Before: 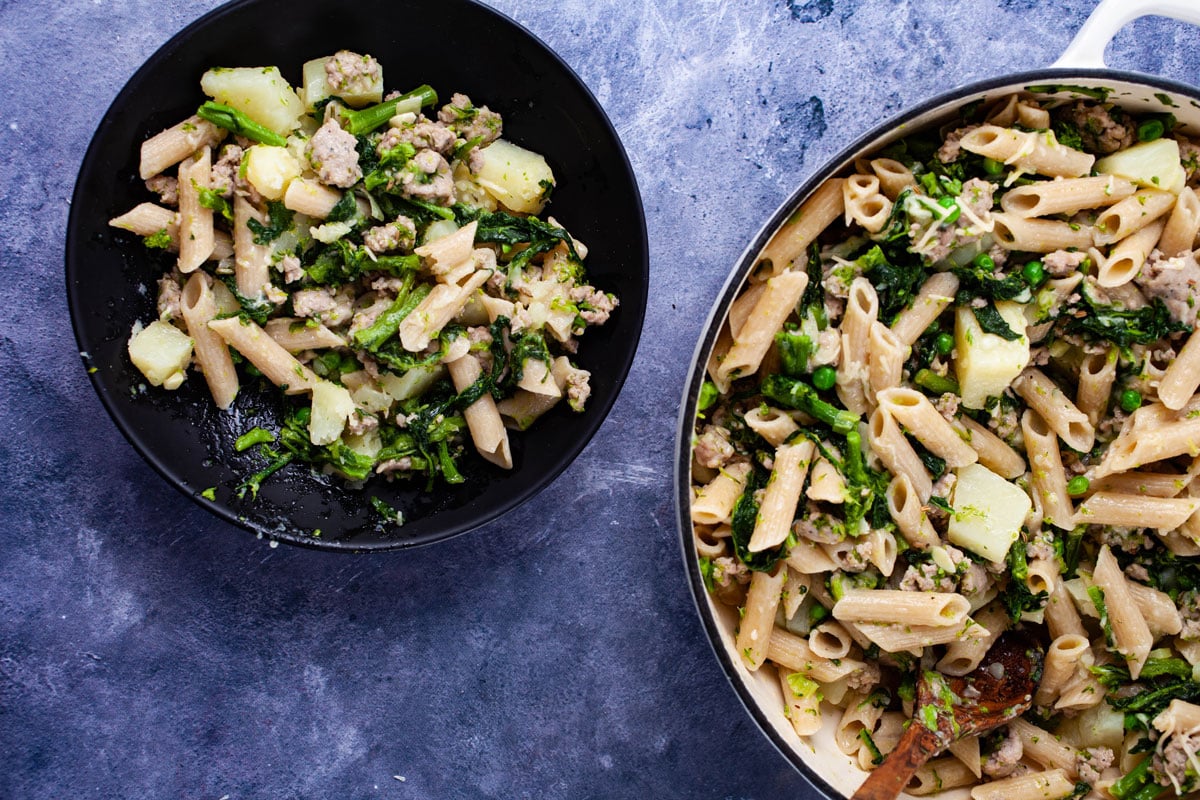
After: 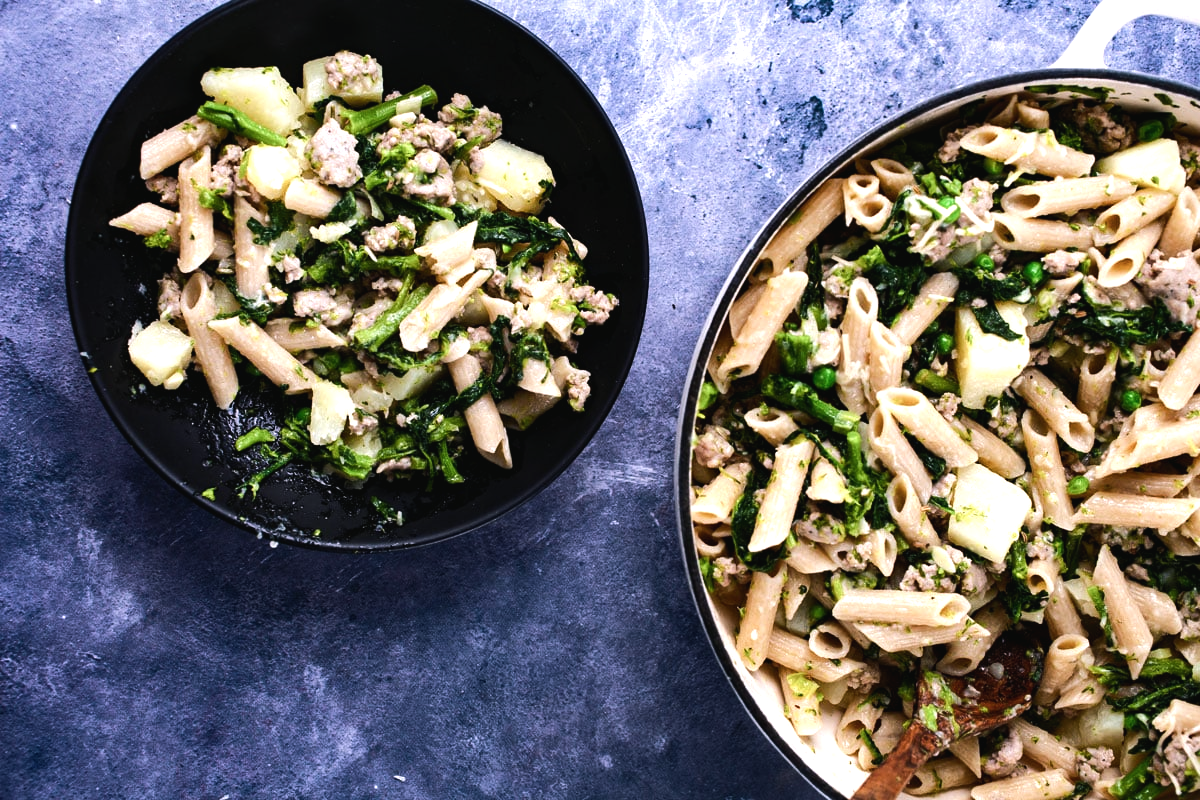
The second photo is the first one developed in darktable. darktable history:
exposure: black level correction 0.001, compensate highlight preservation false
color balance rgb: shadows lift › chroma 2%, shadows lift › hue 135.47°, highlights gain › chroma 2%, highlights gain › hue 291.01°, global offset › luminance 0.5%, perceptual saturation grading › global saturation -10.8%, perceptual saturation grading › highlights -26.83%, perceptual saturation grading › shadows 21.25%, perceptual brilliance grading › highlights 17.77%, perceptual brilliance grading › mid-tones 31.71%, perceptual brilliance grading › shadows -31.01%, global vibrance 24.91%
